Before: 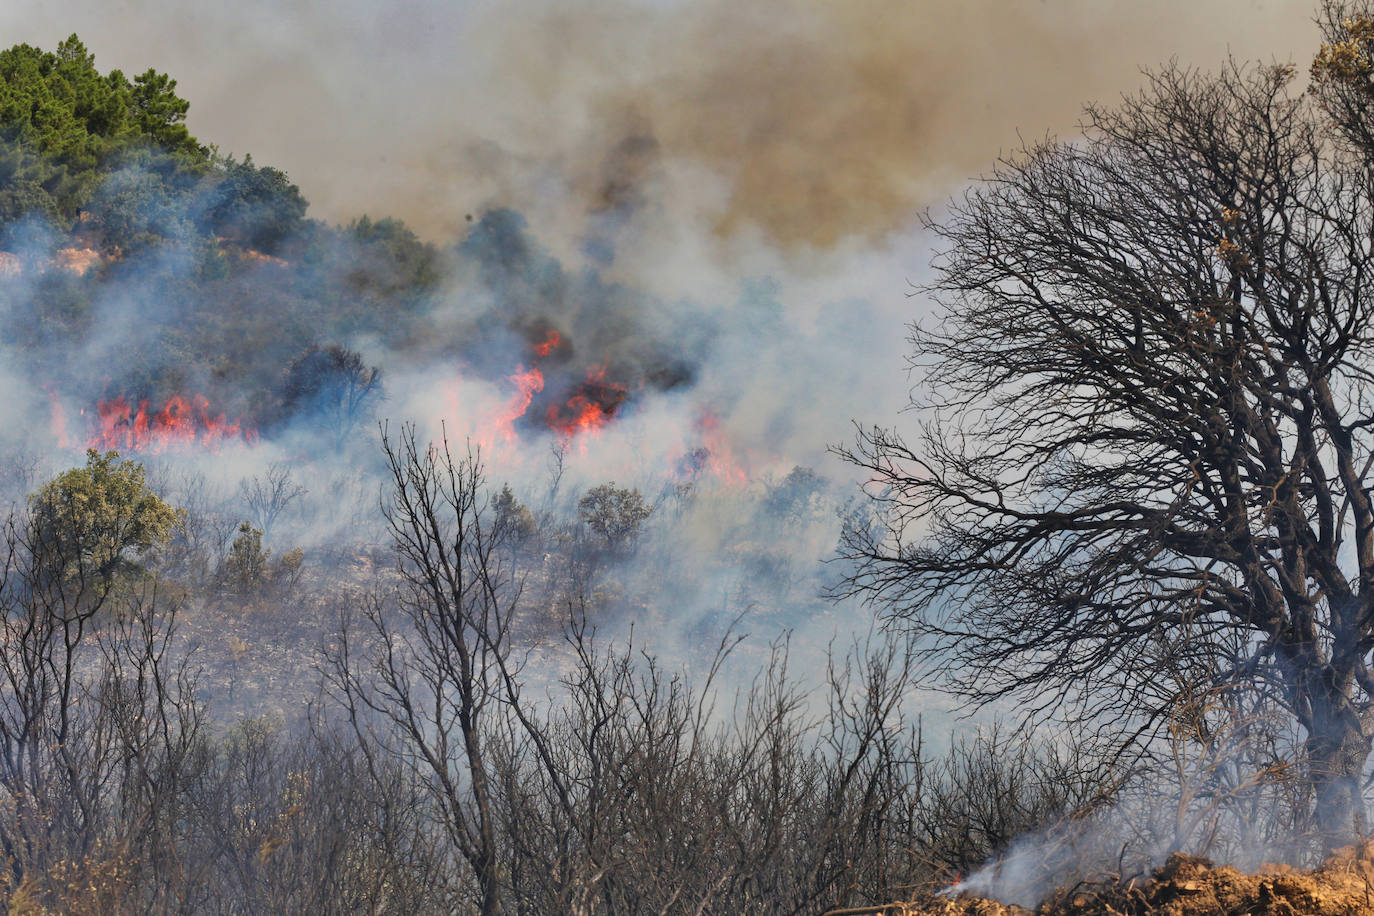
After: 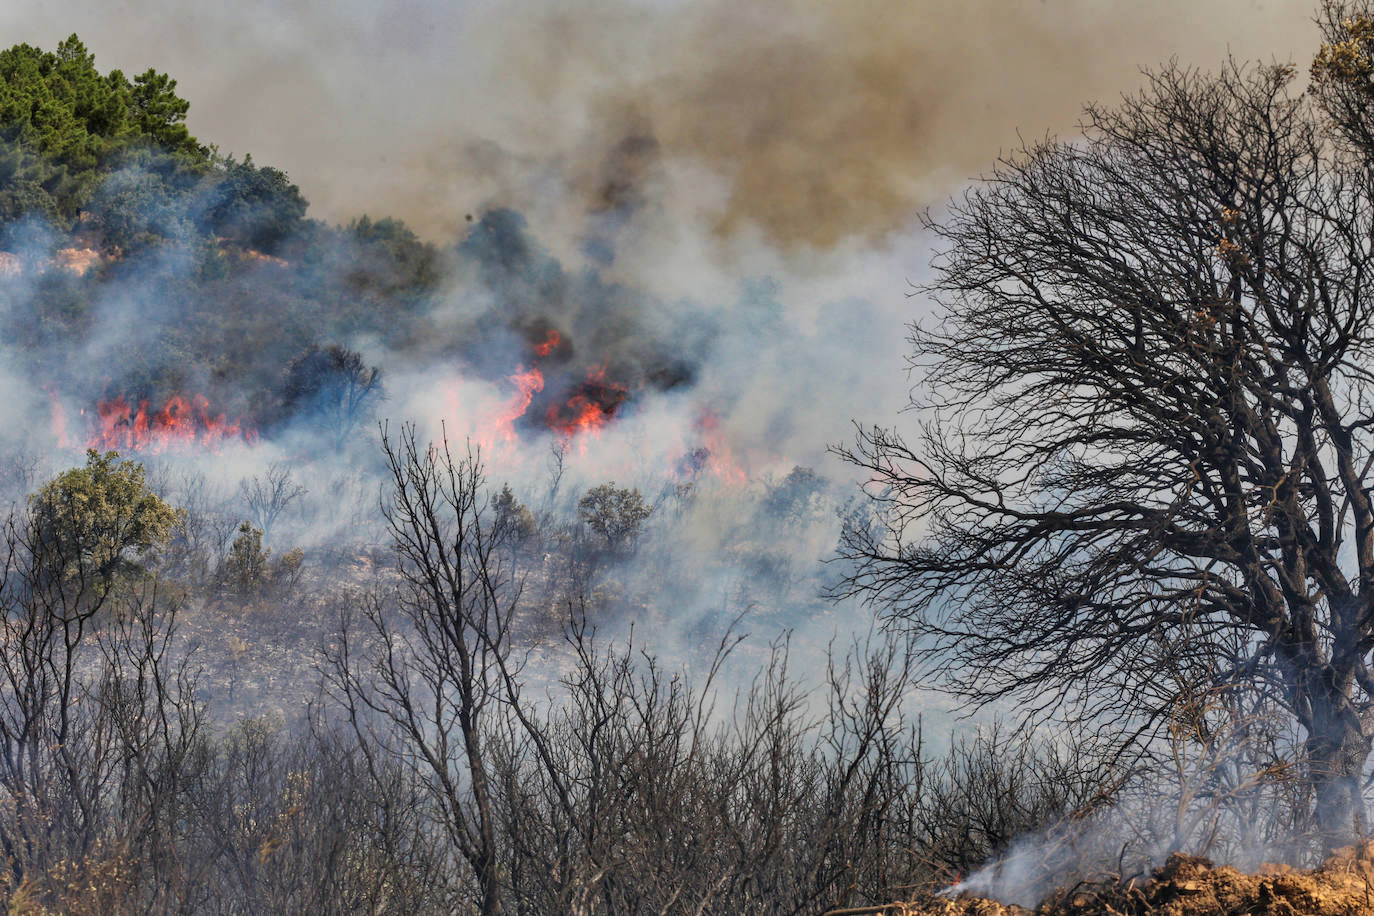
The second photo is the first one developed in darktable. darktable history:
local contrast: on, module defaults
levels: levels [0, 0.51, 1]
